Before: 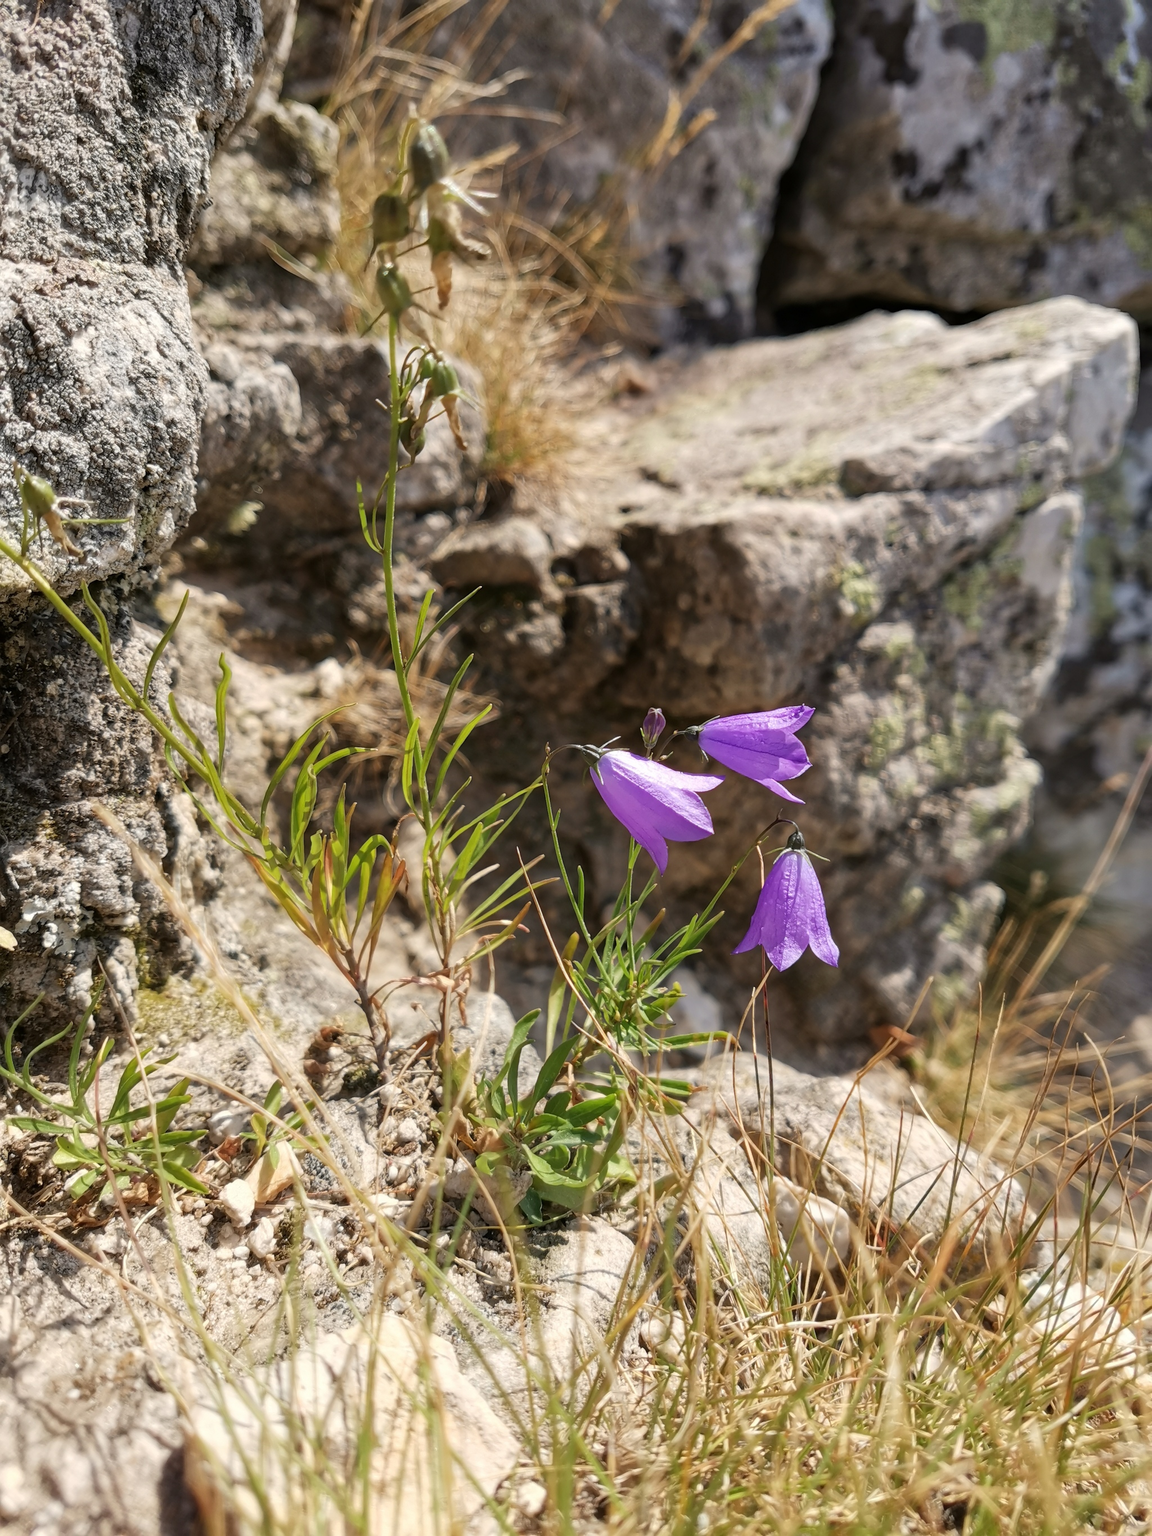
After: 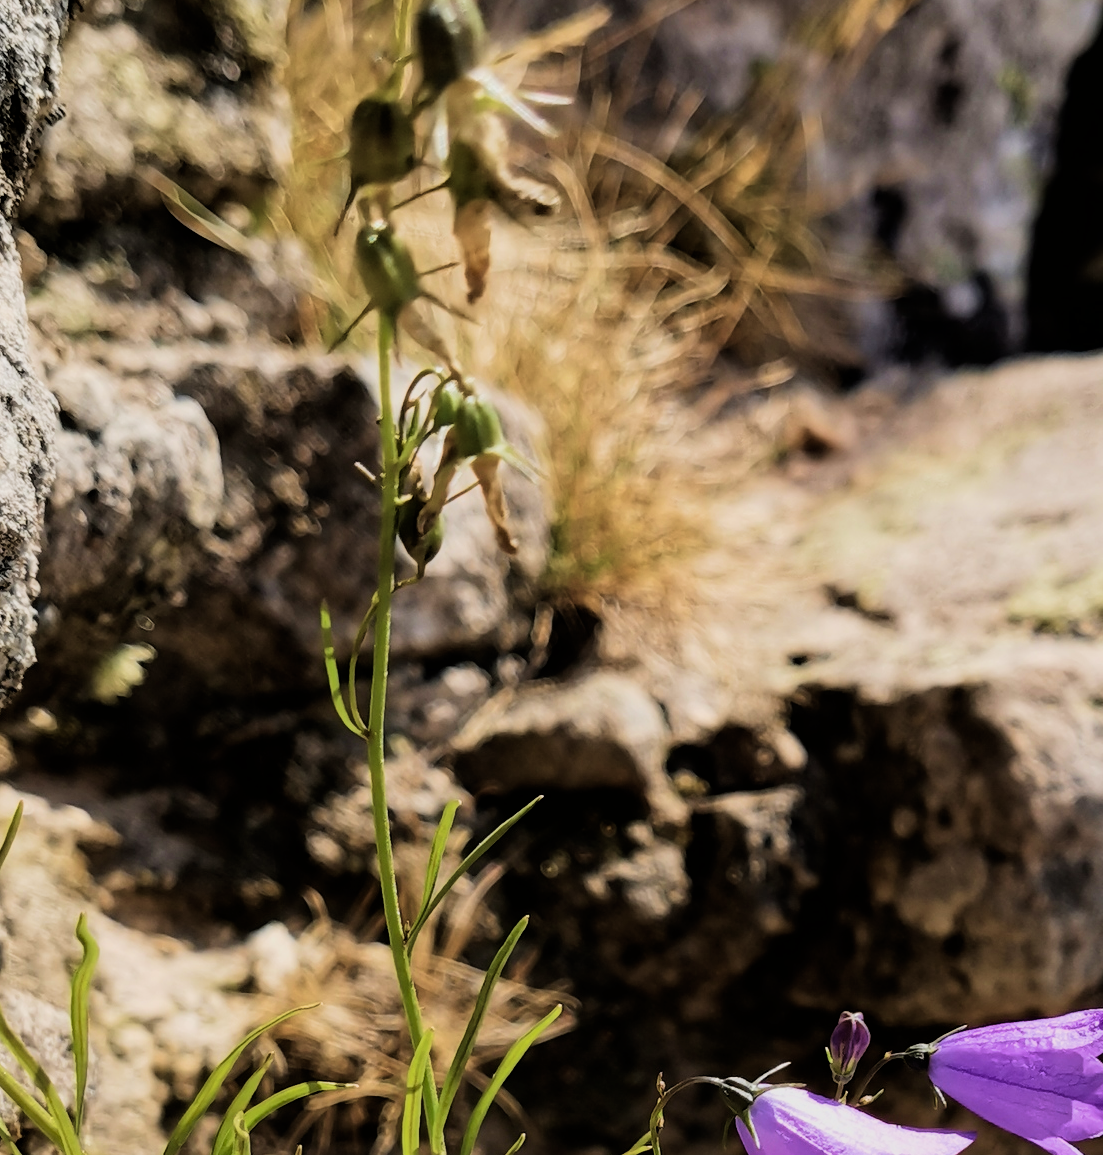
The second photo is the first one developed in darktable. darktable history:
filmic rgb: black relative exposure -5 EV, hardness 2.88, contrast 1.4, highlights saturation mix -30%
crop: left 15.306%, top 9.065%, right 30.789%, bottom 48.638%
velvia: strength 45%
